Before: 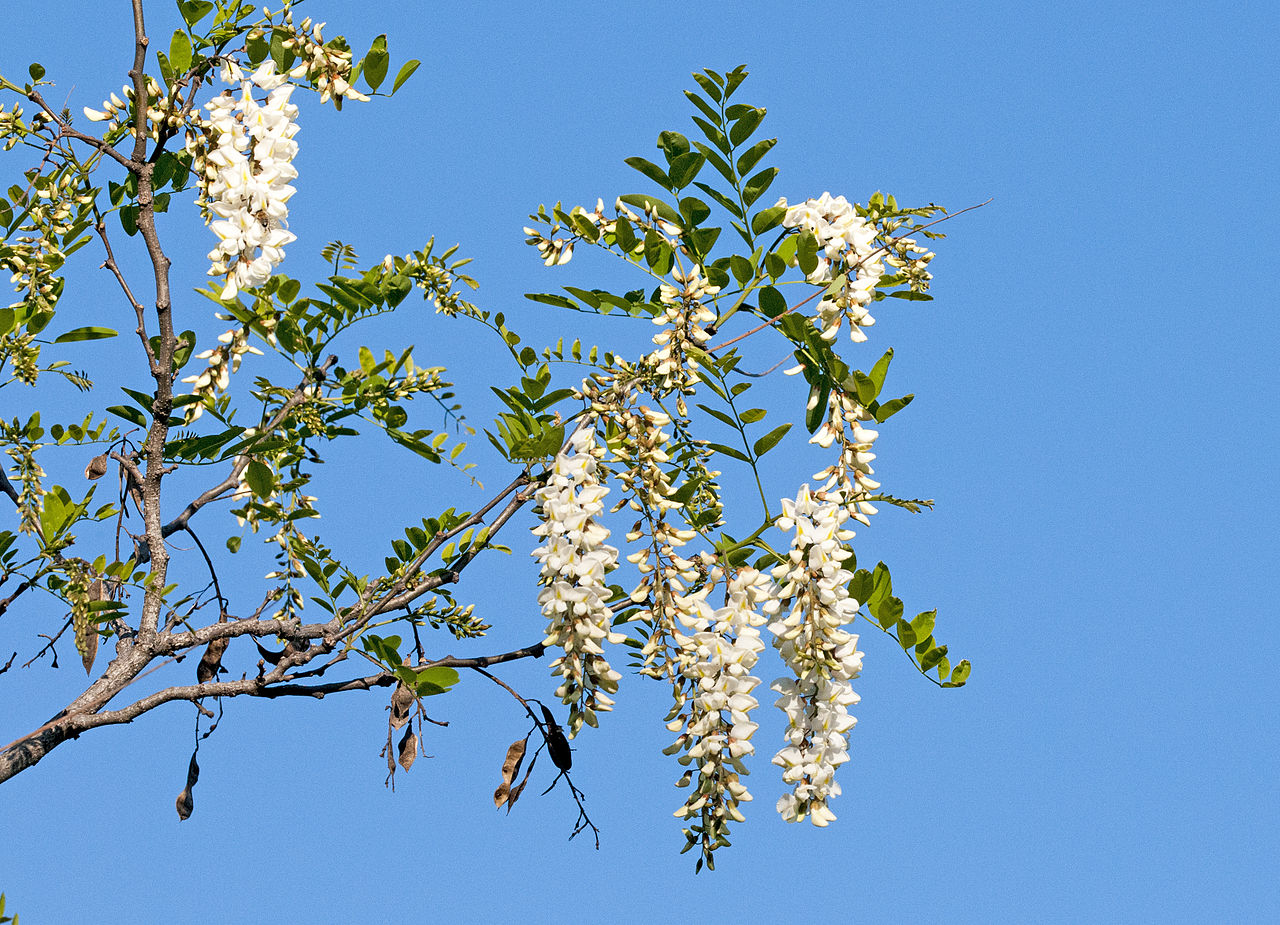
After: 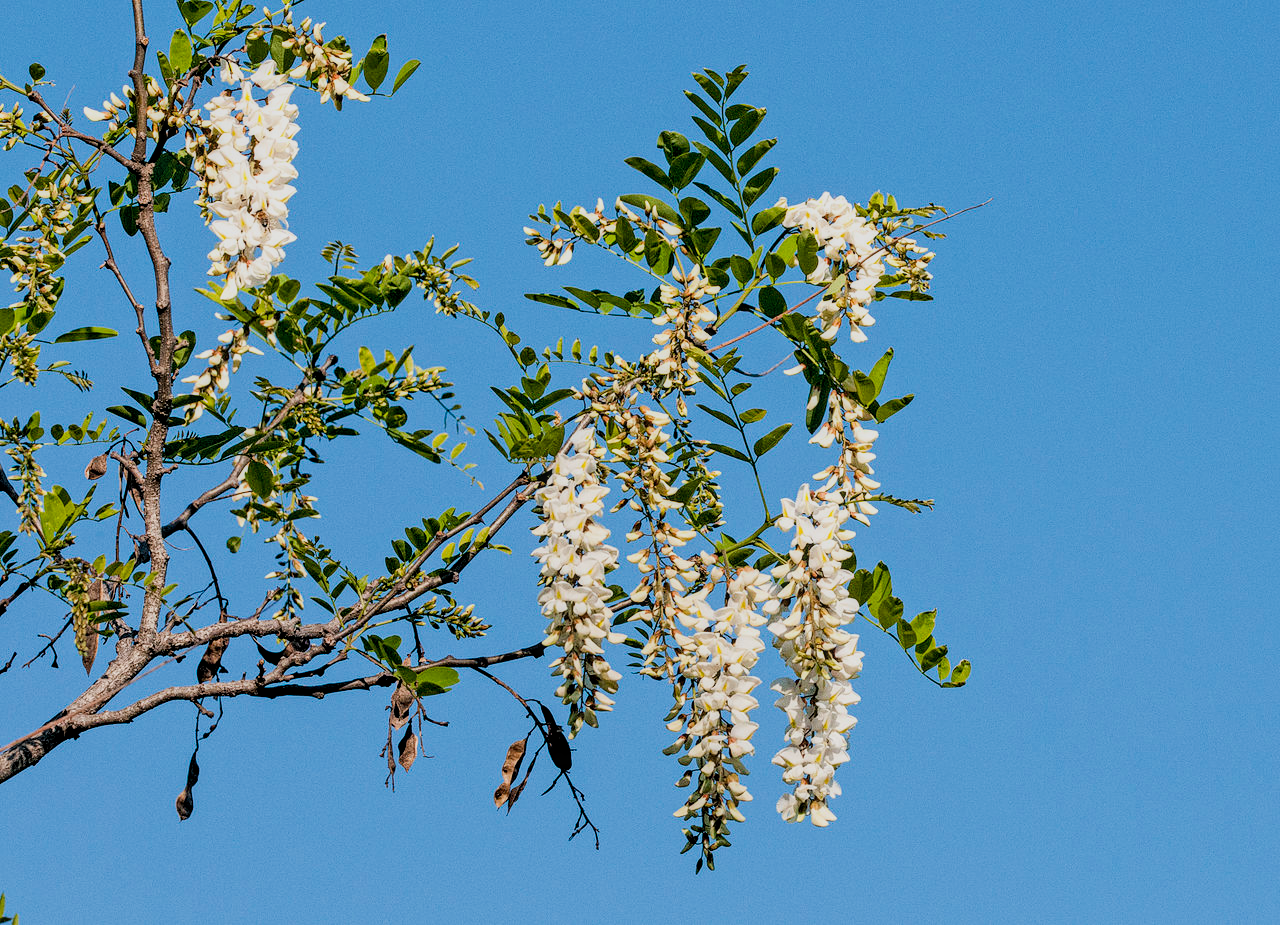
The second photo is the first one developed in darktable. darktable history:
filmic rgb: black relative exposure -7.65 EV, white relative exposure 4.56 EV, hardness 3.61, contrast 1.05
tone curve: curves: ch0 [(0, 0) (0.266, 0.247) (0.741, 0.751) (1, 1)], color space Lab, linked channels, preserve colors none
local contrast: on, module defaults
